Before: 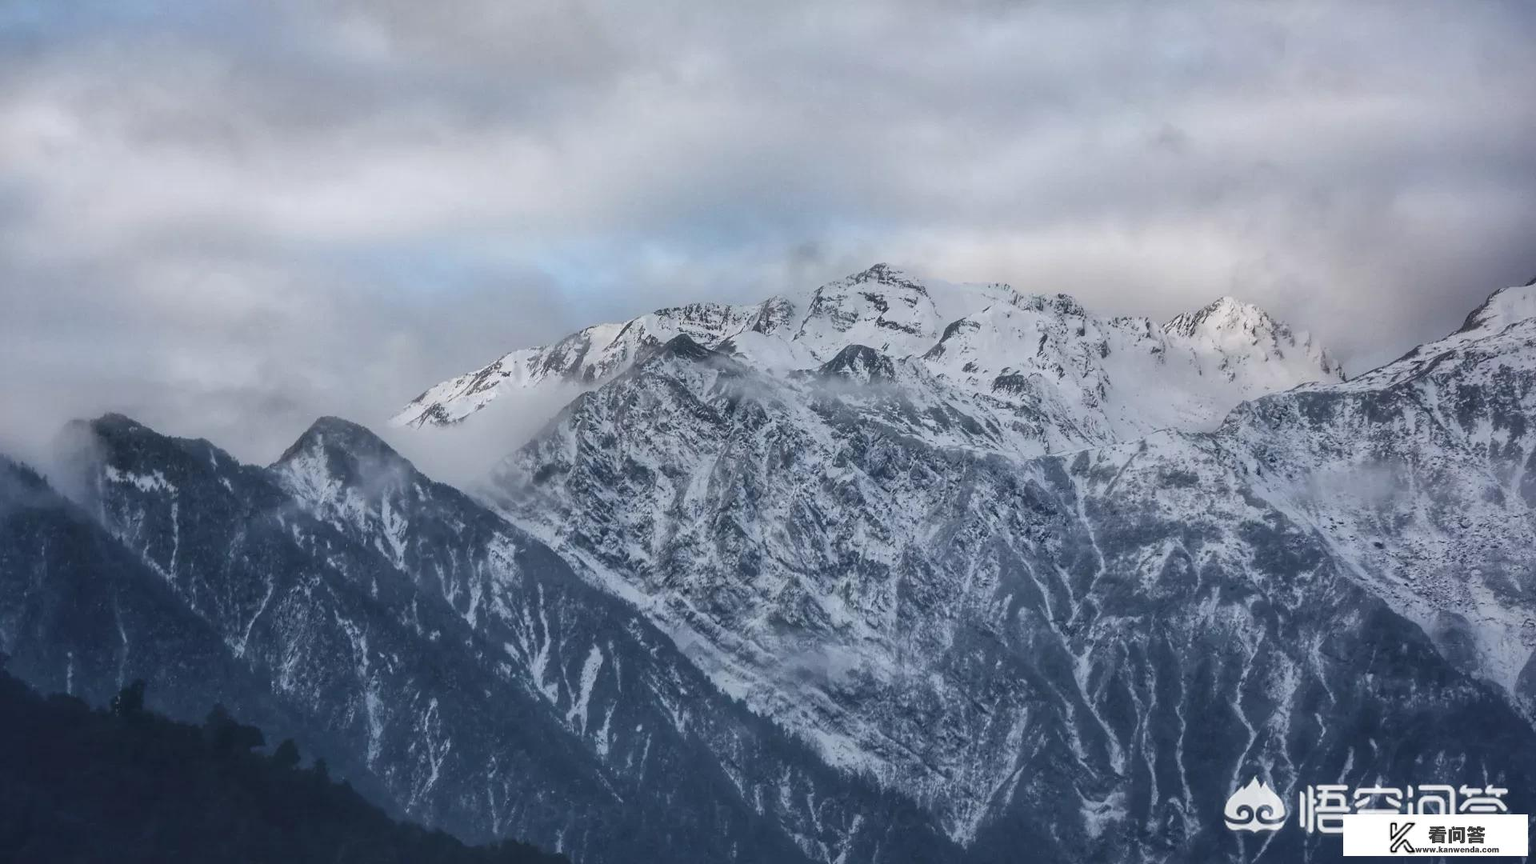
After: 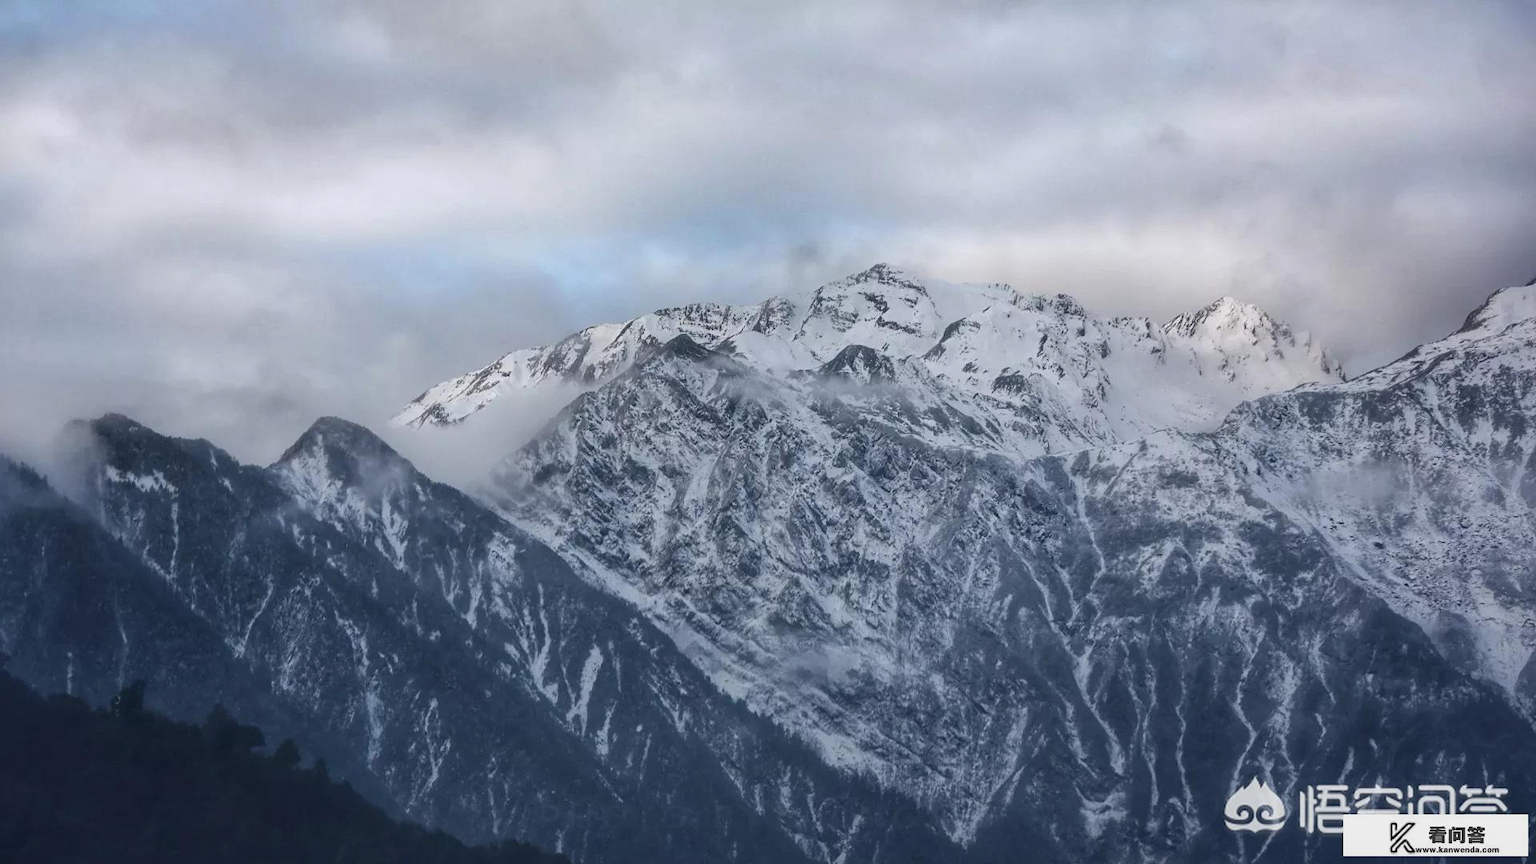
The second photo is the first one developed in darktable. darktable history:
exposure: black level correction 0.001, exposure 0.14 EV, compensate highlight preservation false
graduated density: rotation -180°, offset 24.95
